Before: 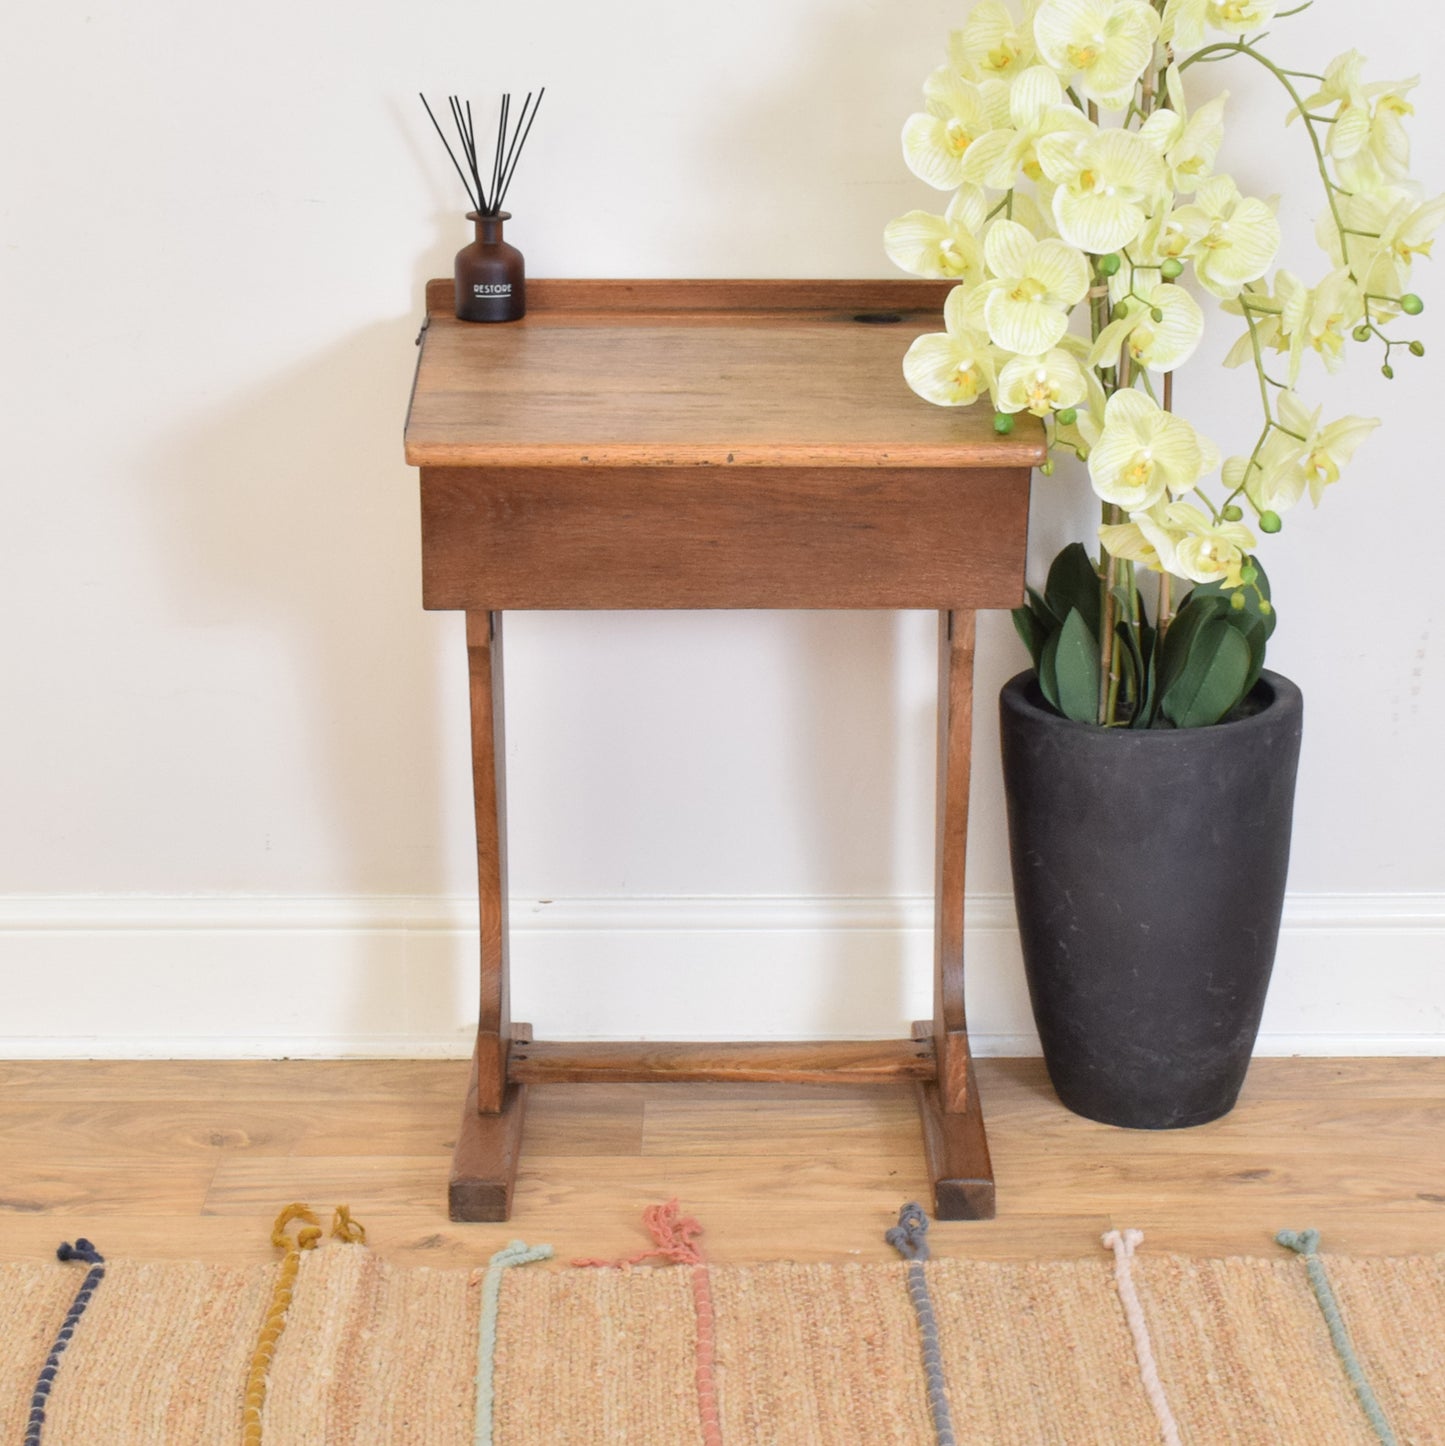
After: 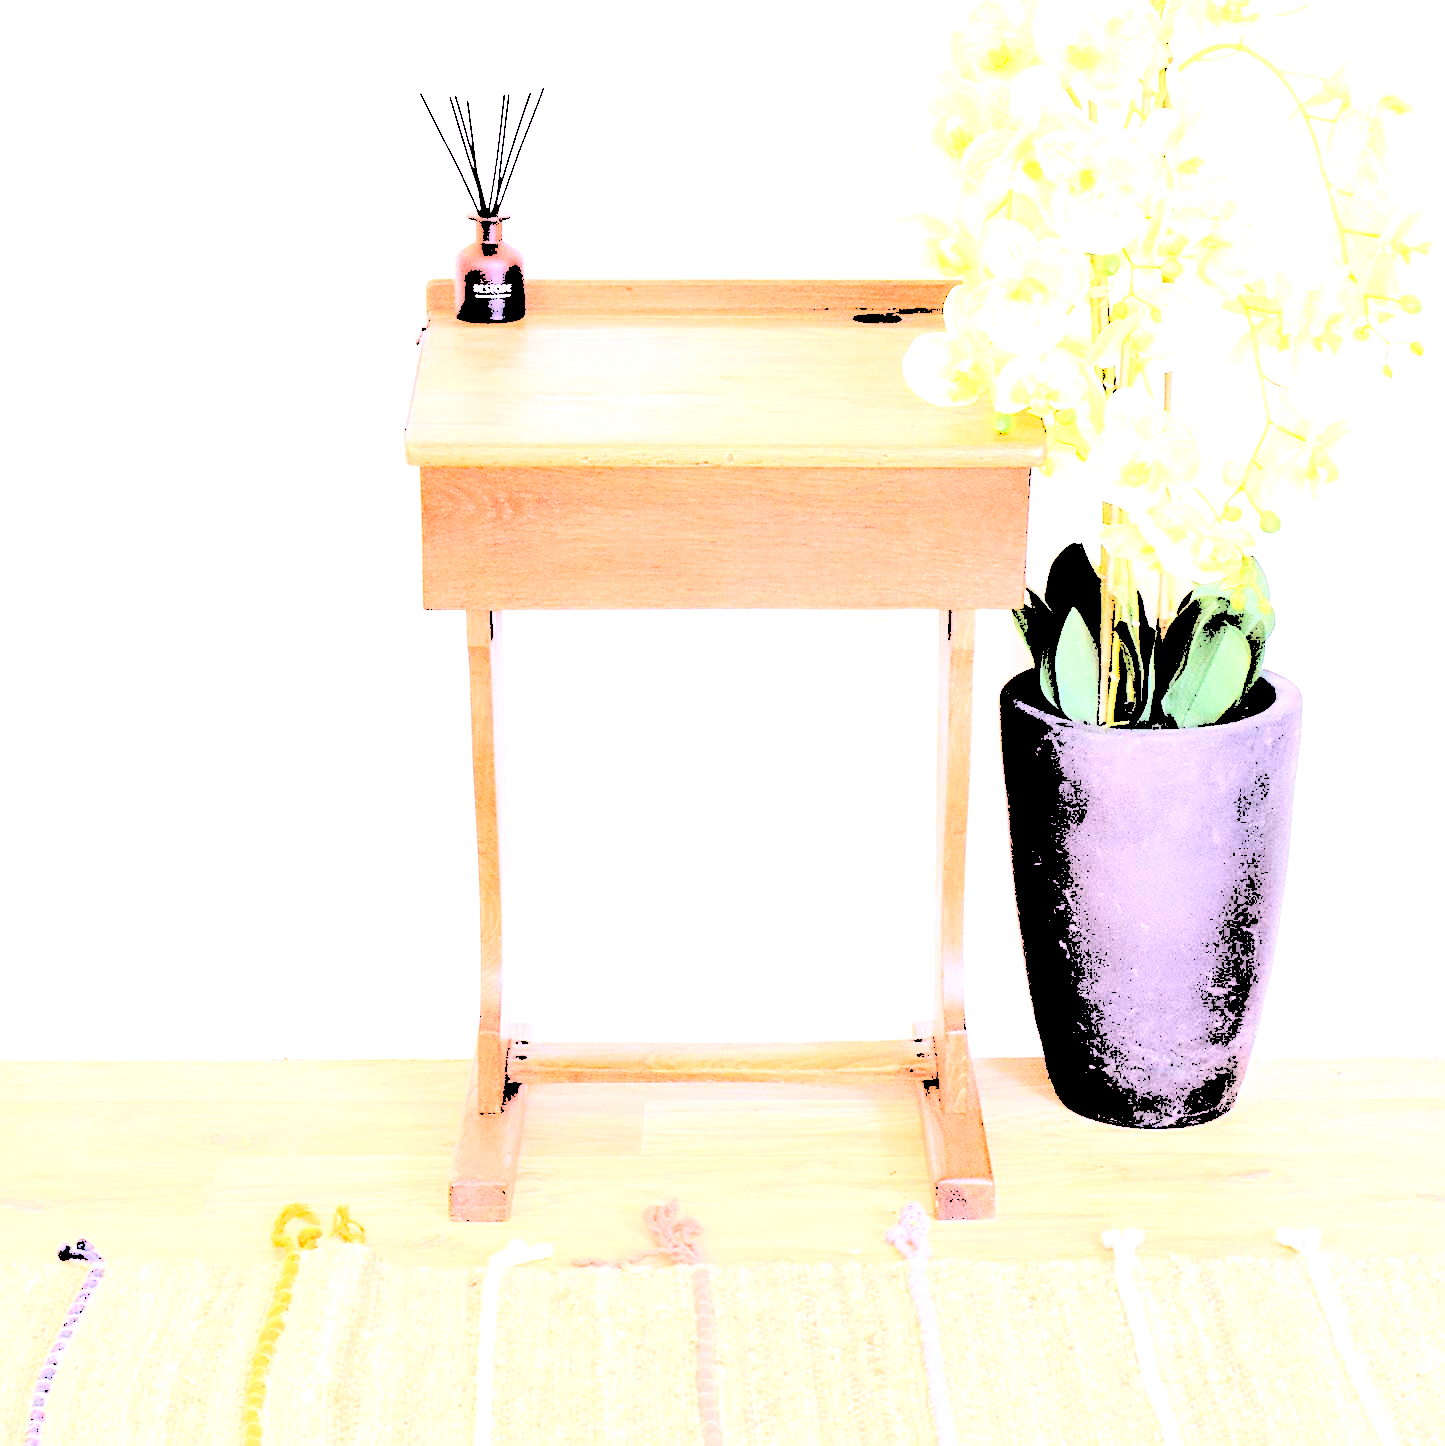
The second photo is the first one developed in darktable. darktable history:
levels: levels [0.246, 0.246, 0.506]
white balance: red 1.066, blue 1.119
sharpen: on, module defaults
